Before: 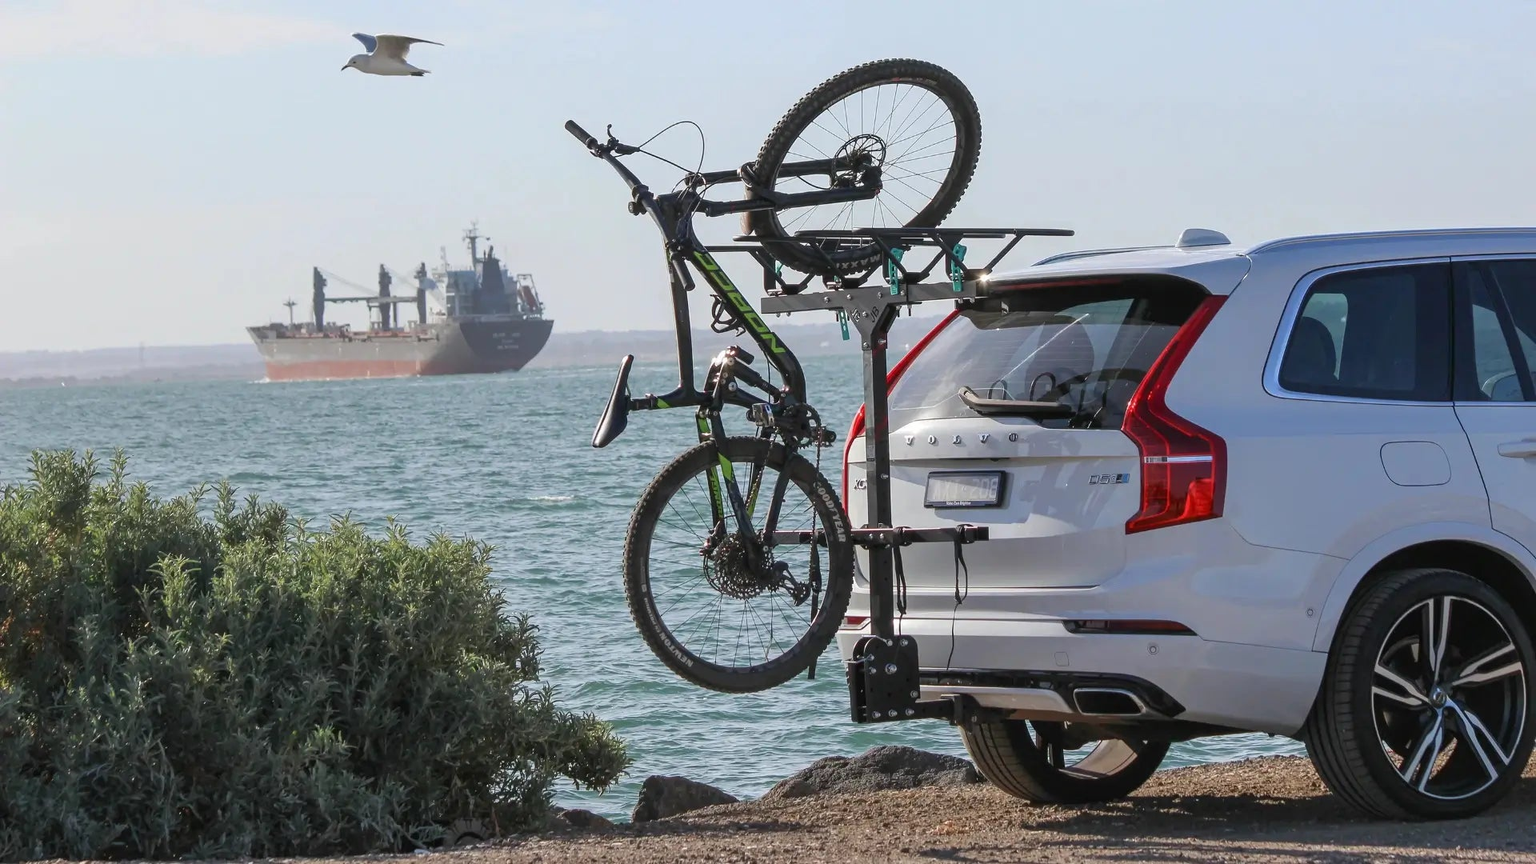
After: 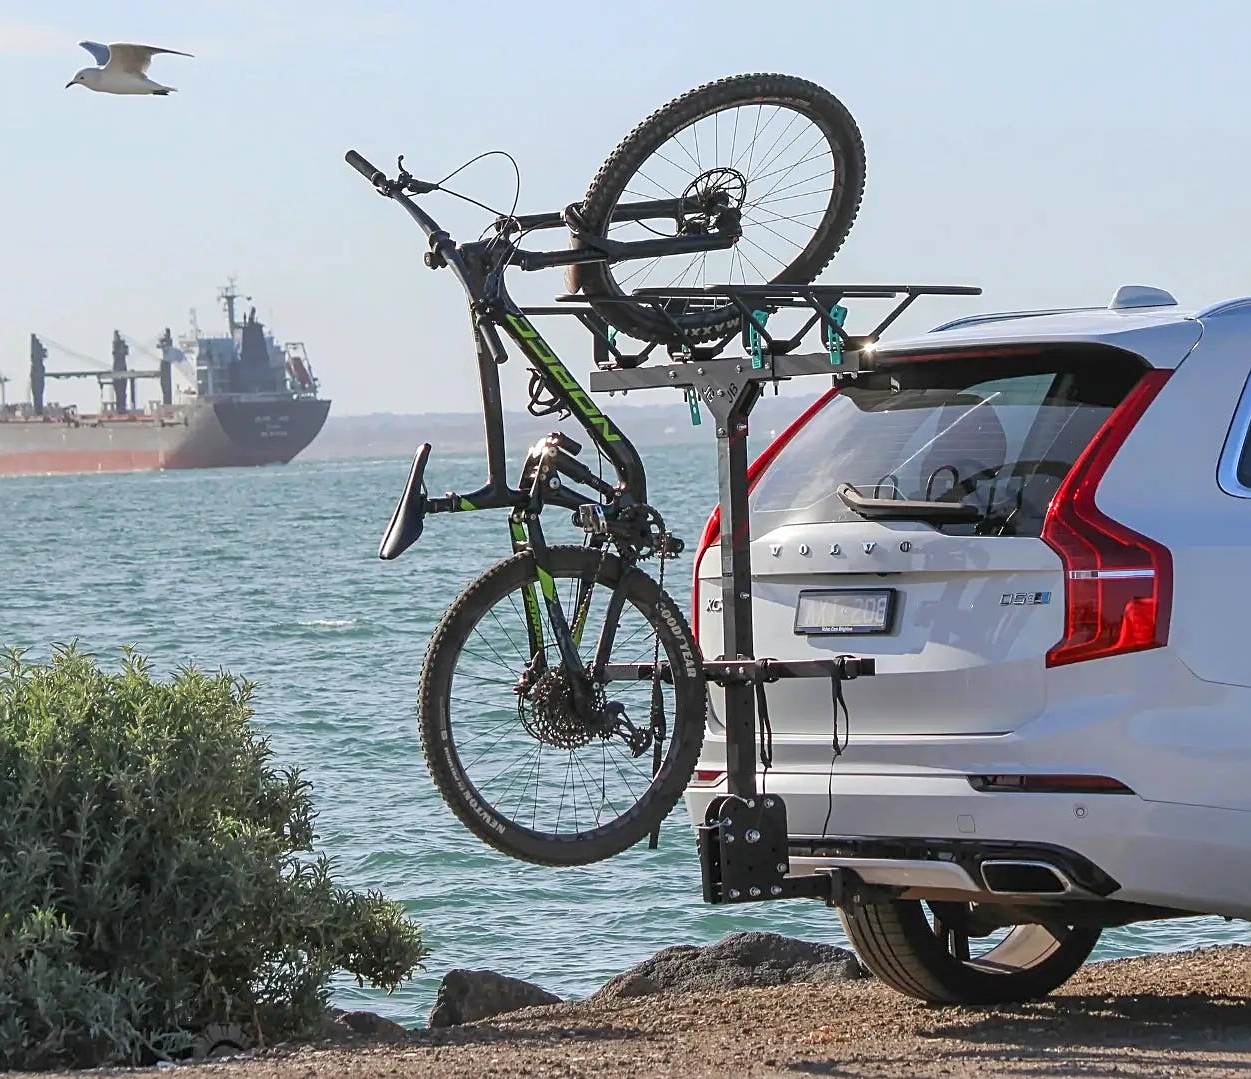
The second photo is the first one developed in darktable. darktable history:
crop and rotate: left 18.817%, right 16.007%
sharpen: on, module defaults
contrast brightness saturation: contrast 0.029, brightness 0.056, saturation 0.124
